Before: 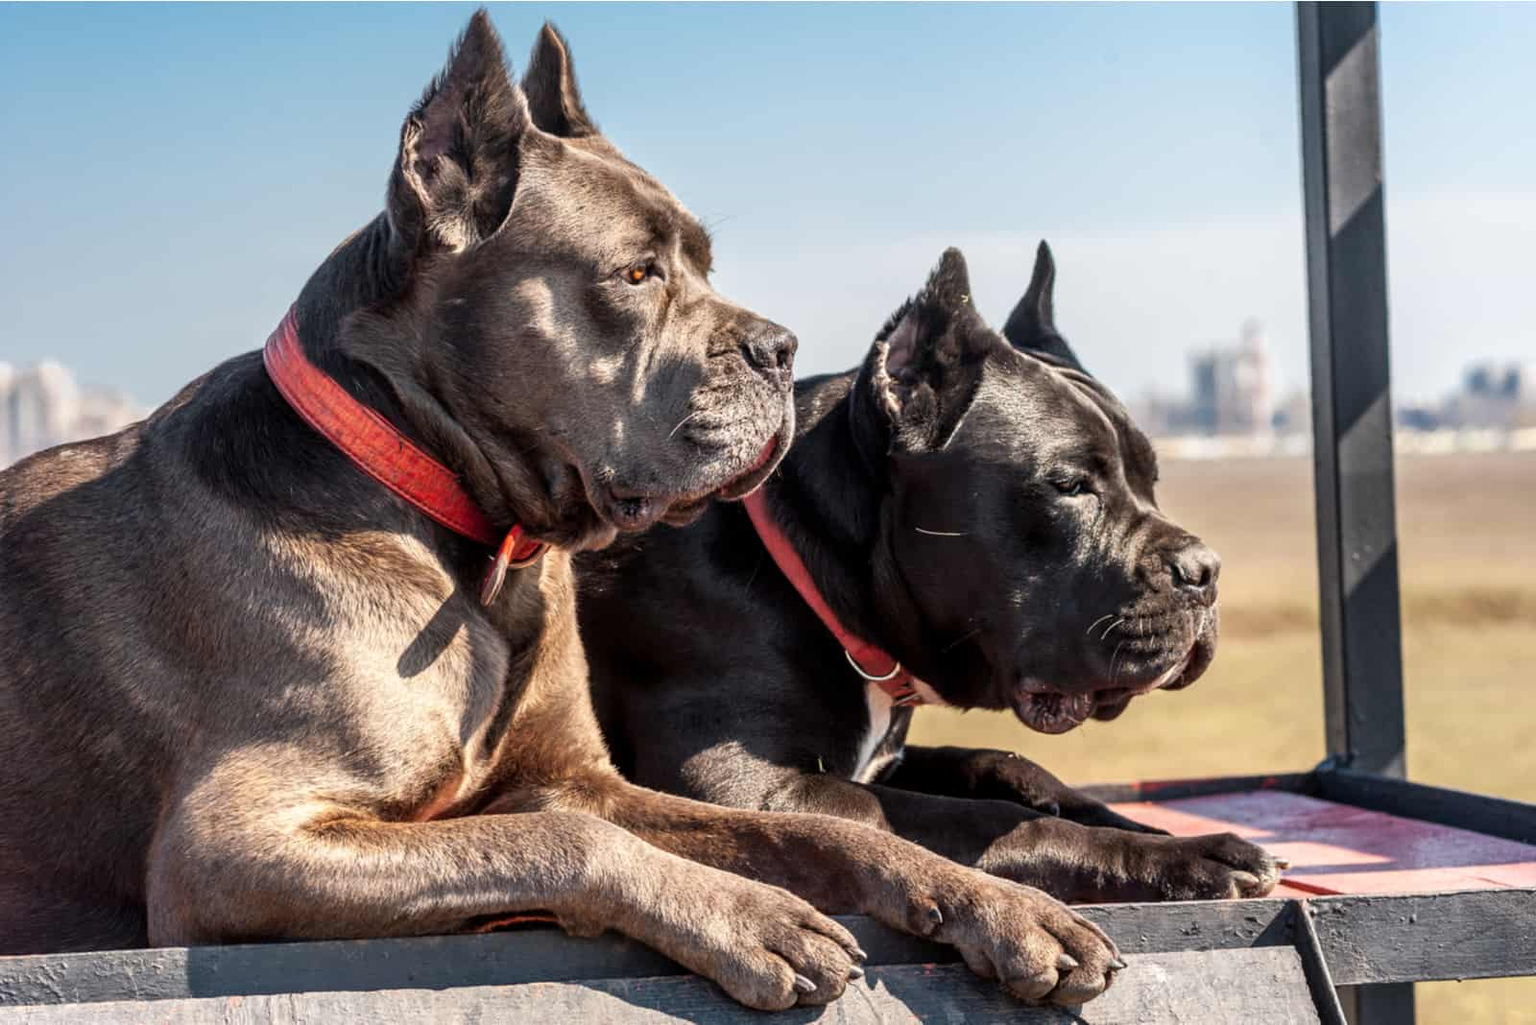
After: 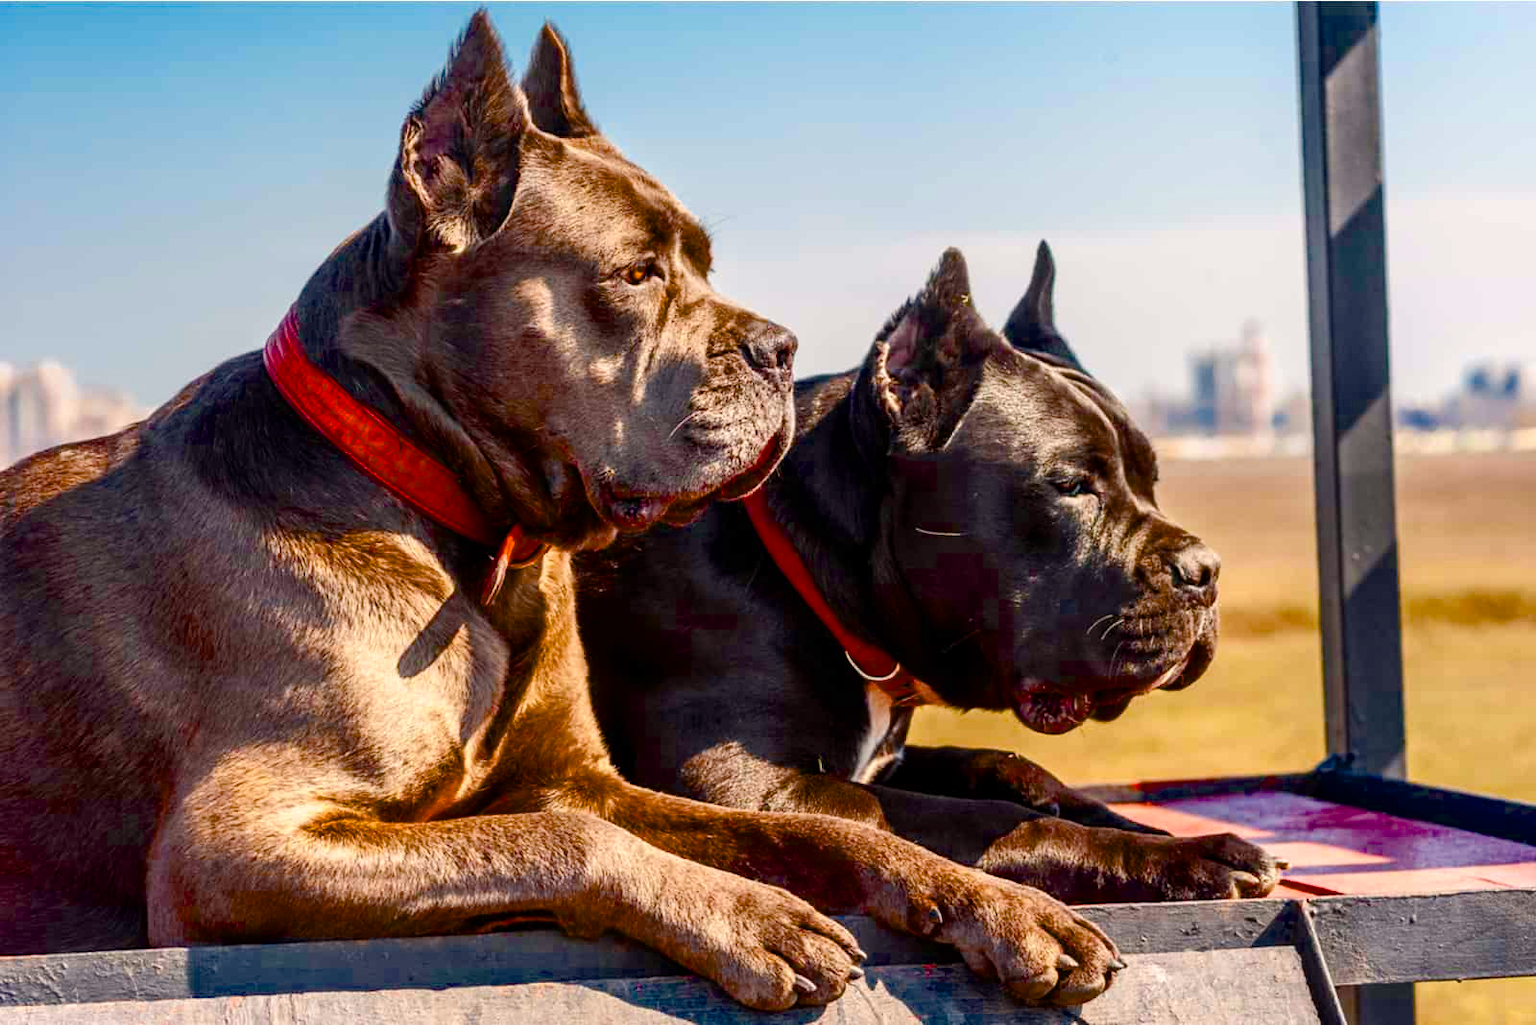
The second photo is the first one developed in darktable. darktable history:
color balance rgb: power › chroma 0.3%, power › hue 24.49°, highlights gain › chroma 1.744%, highlights gain › hue 56.45°, linear chroma grading › global chroma 39.571%, perceptual saturation grading › global saturation 0.564%, perceptual saturation grading › mid-tones 6.37%, perceptual saturation grading › shadows 71.909%, global vibrance 6.779%, saturation formula JzAzBz (2021)
